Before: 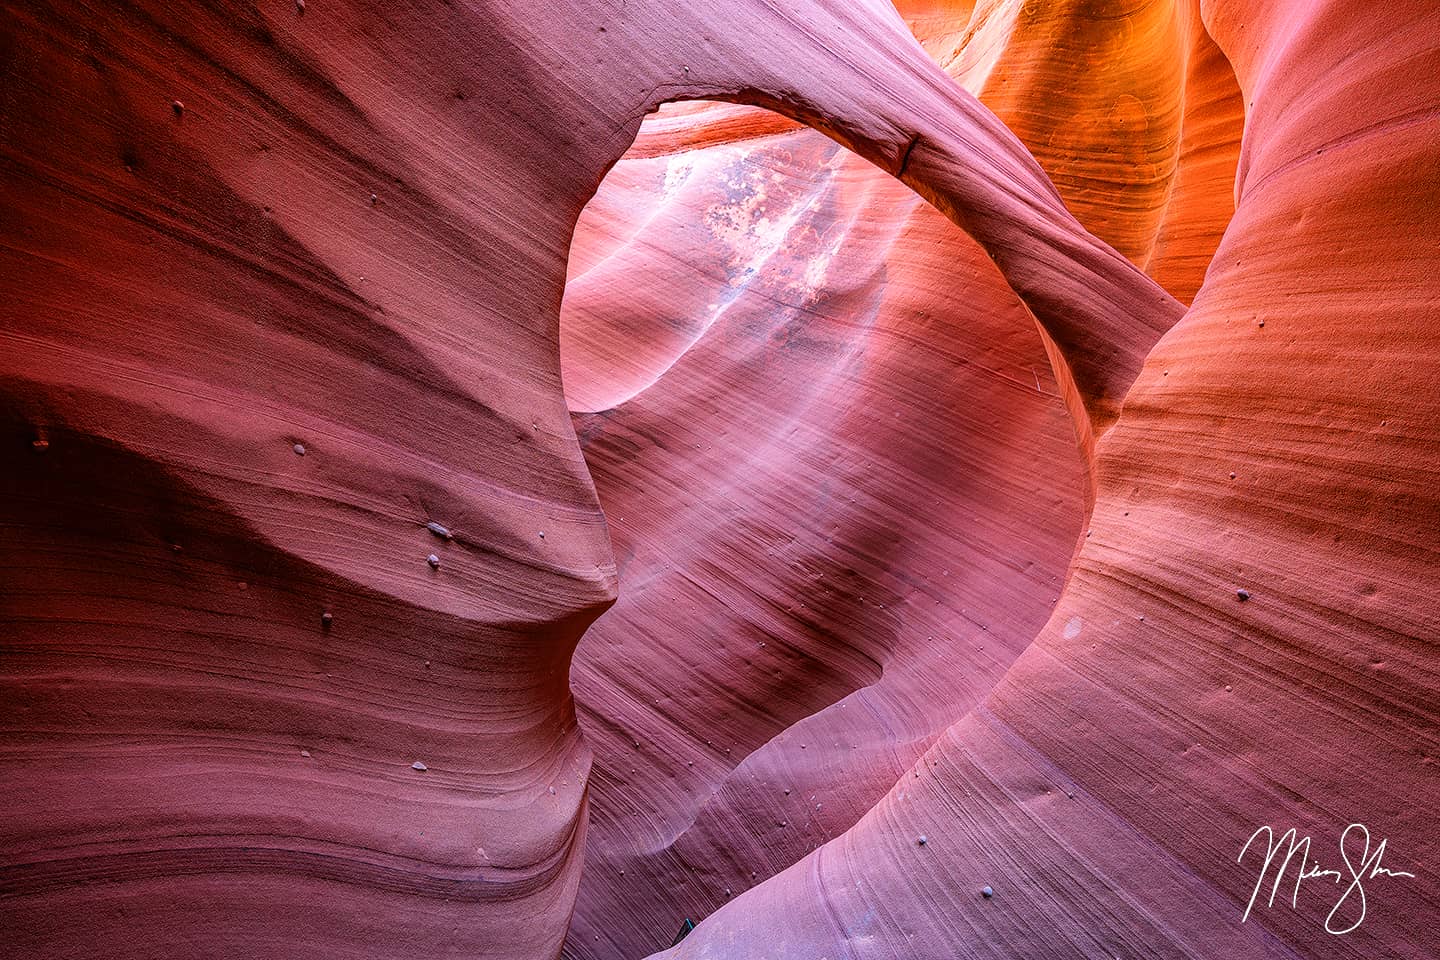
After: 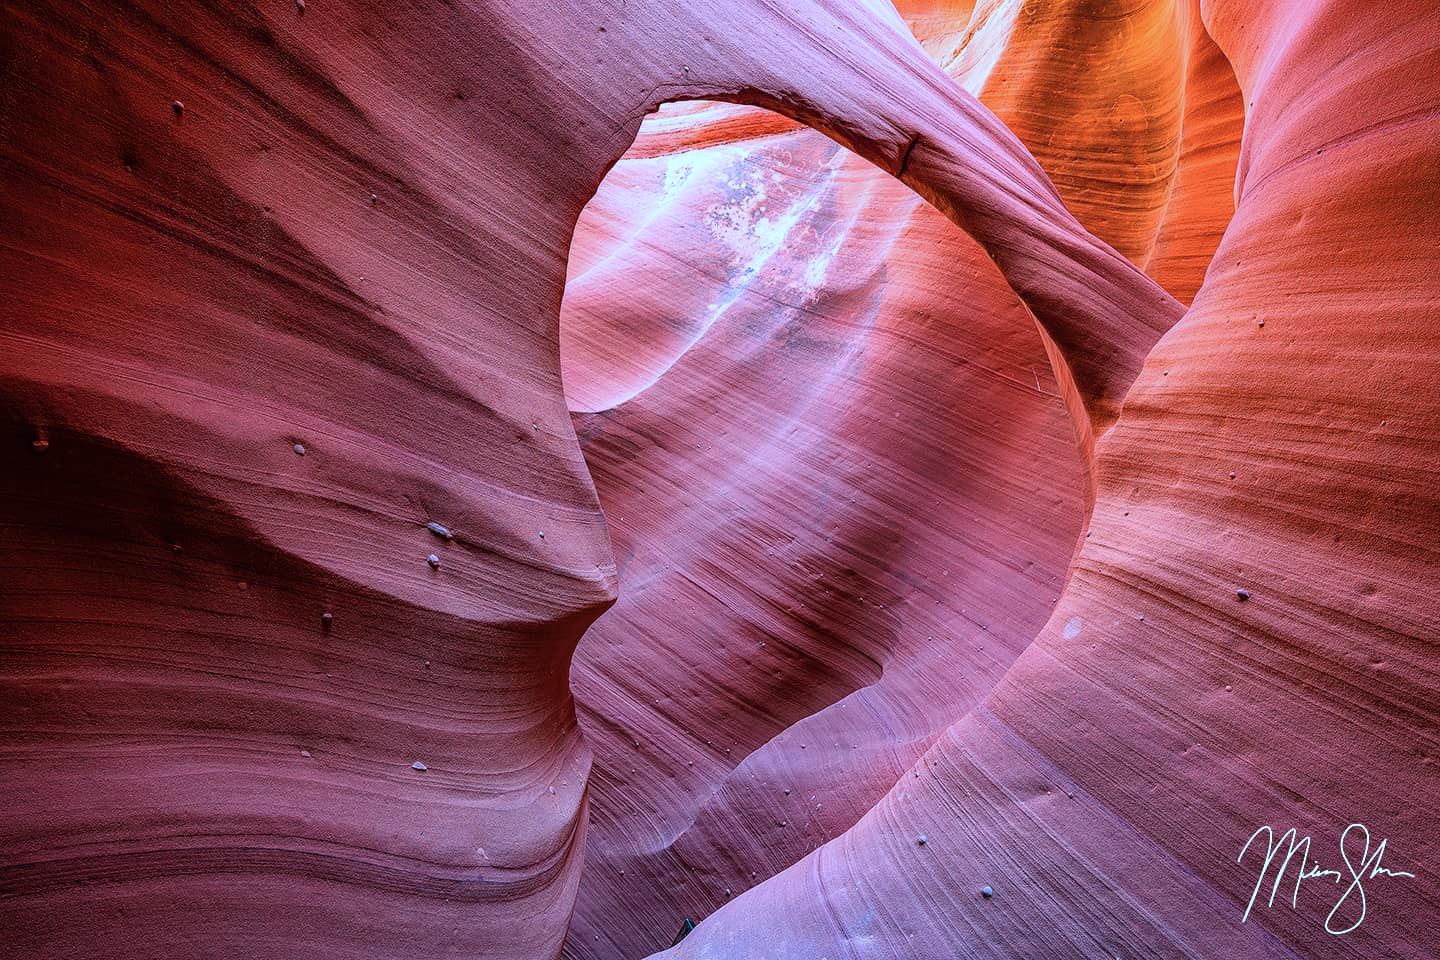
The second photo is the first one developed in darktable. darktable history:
color correction: highlights a* -9.07, highlights b* -23.27
